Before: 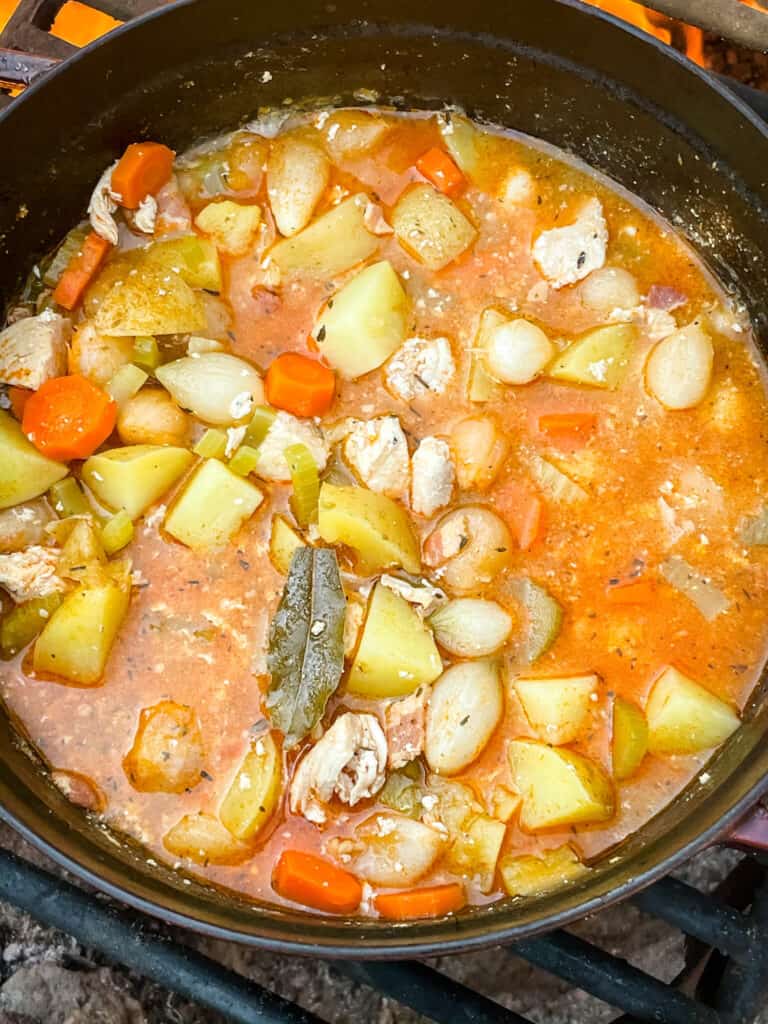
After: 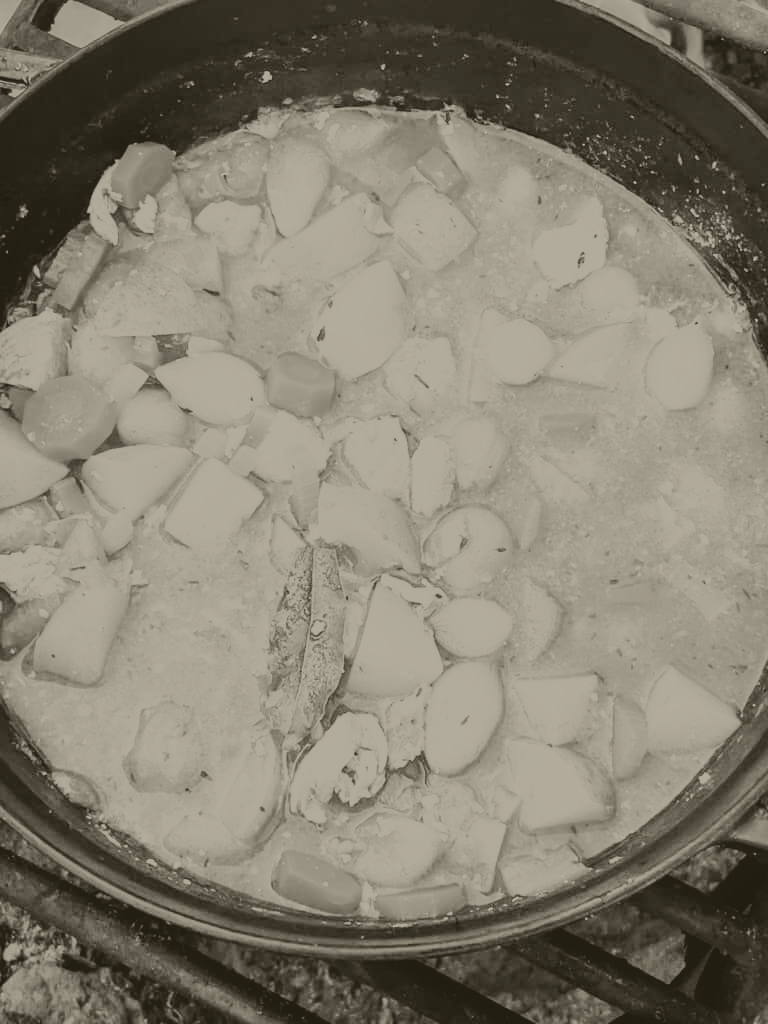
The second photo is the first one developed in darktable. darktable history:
base curve: curves: ch0 [(0, 0) (0.007, 0.004) (0.027, 0.03) (0.046, 0.07) (0.207, 0.54) (0.442, 0.872) (0.673, 0.972) (1, 1)], preserve colors none
colorize: hue 41.44°, saturation 22%, source mix 60%, lightness 10.61%
